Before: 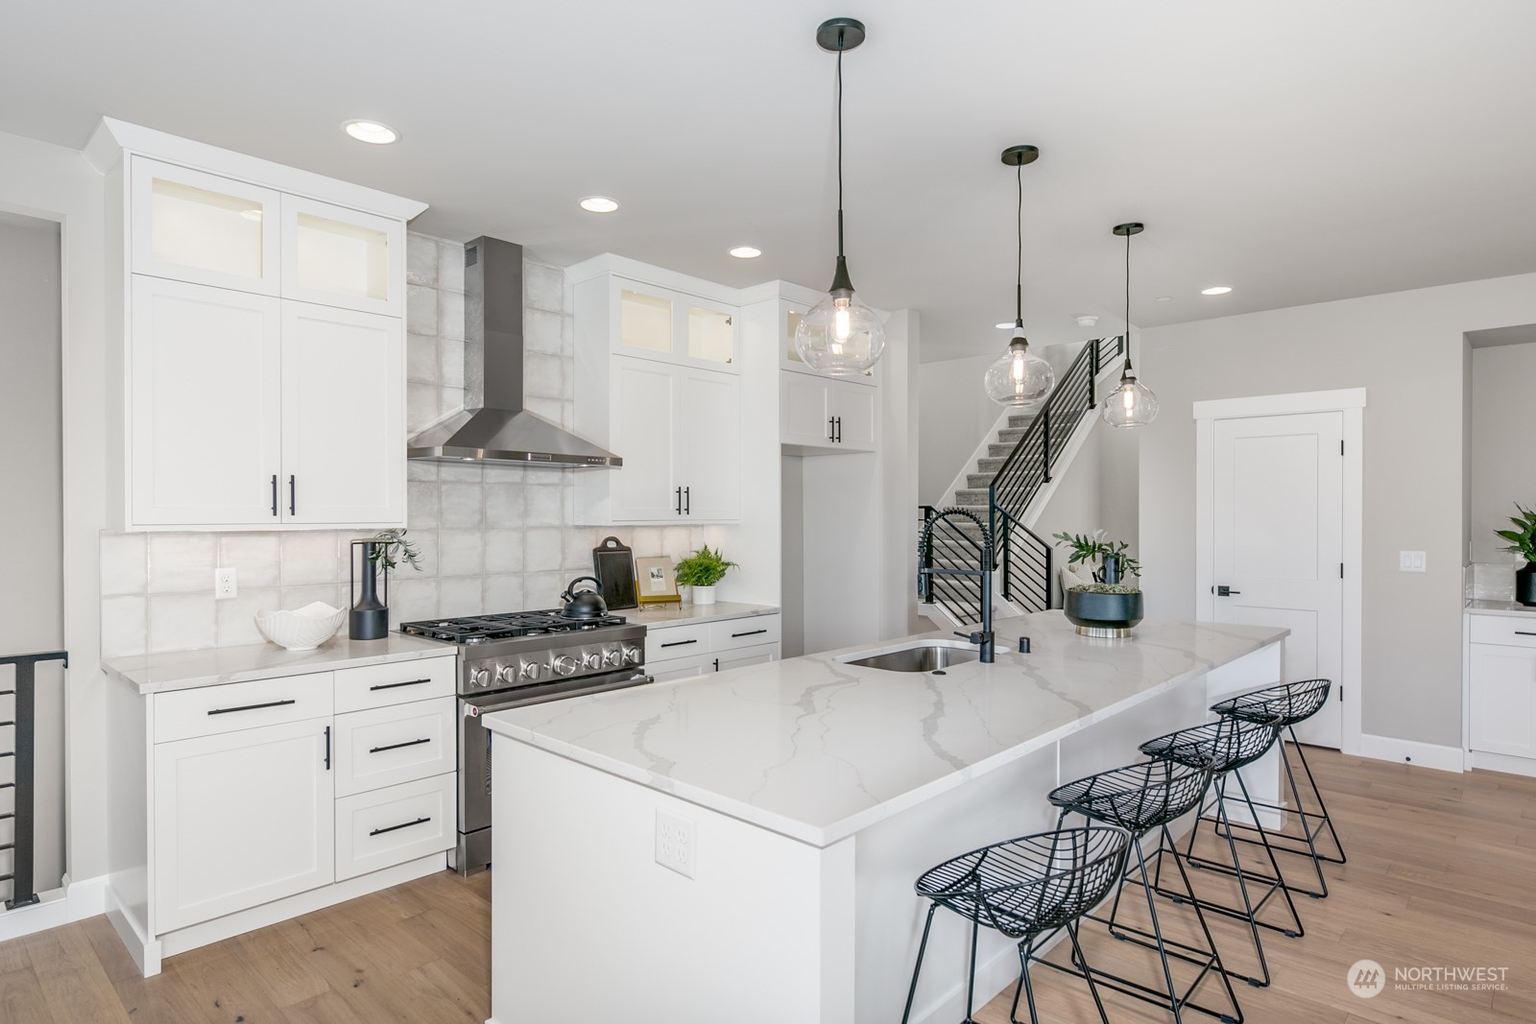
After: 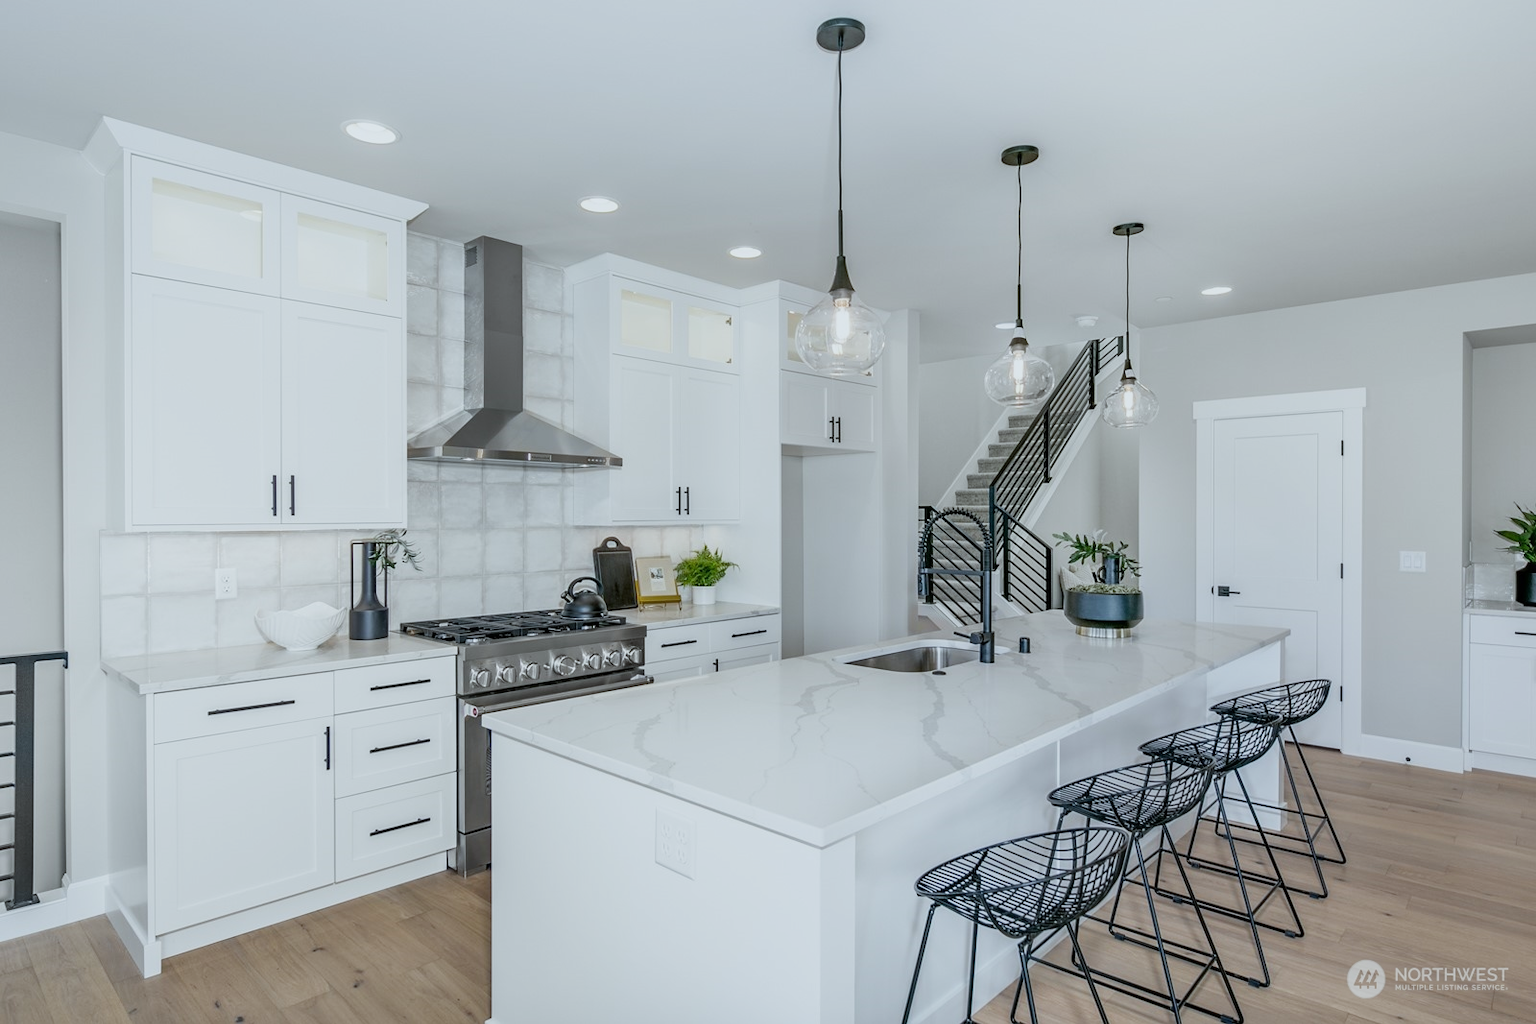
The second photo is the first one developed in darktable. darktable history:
sigmoid: contrast 1.22, skew 0.65
white balance: red 0.925, blue 1.046
